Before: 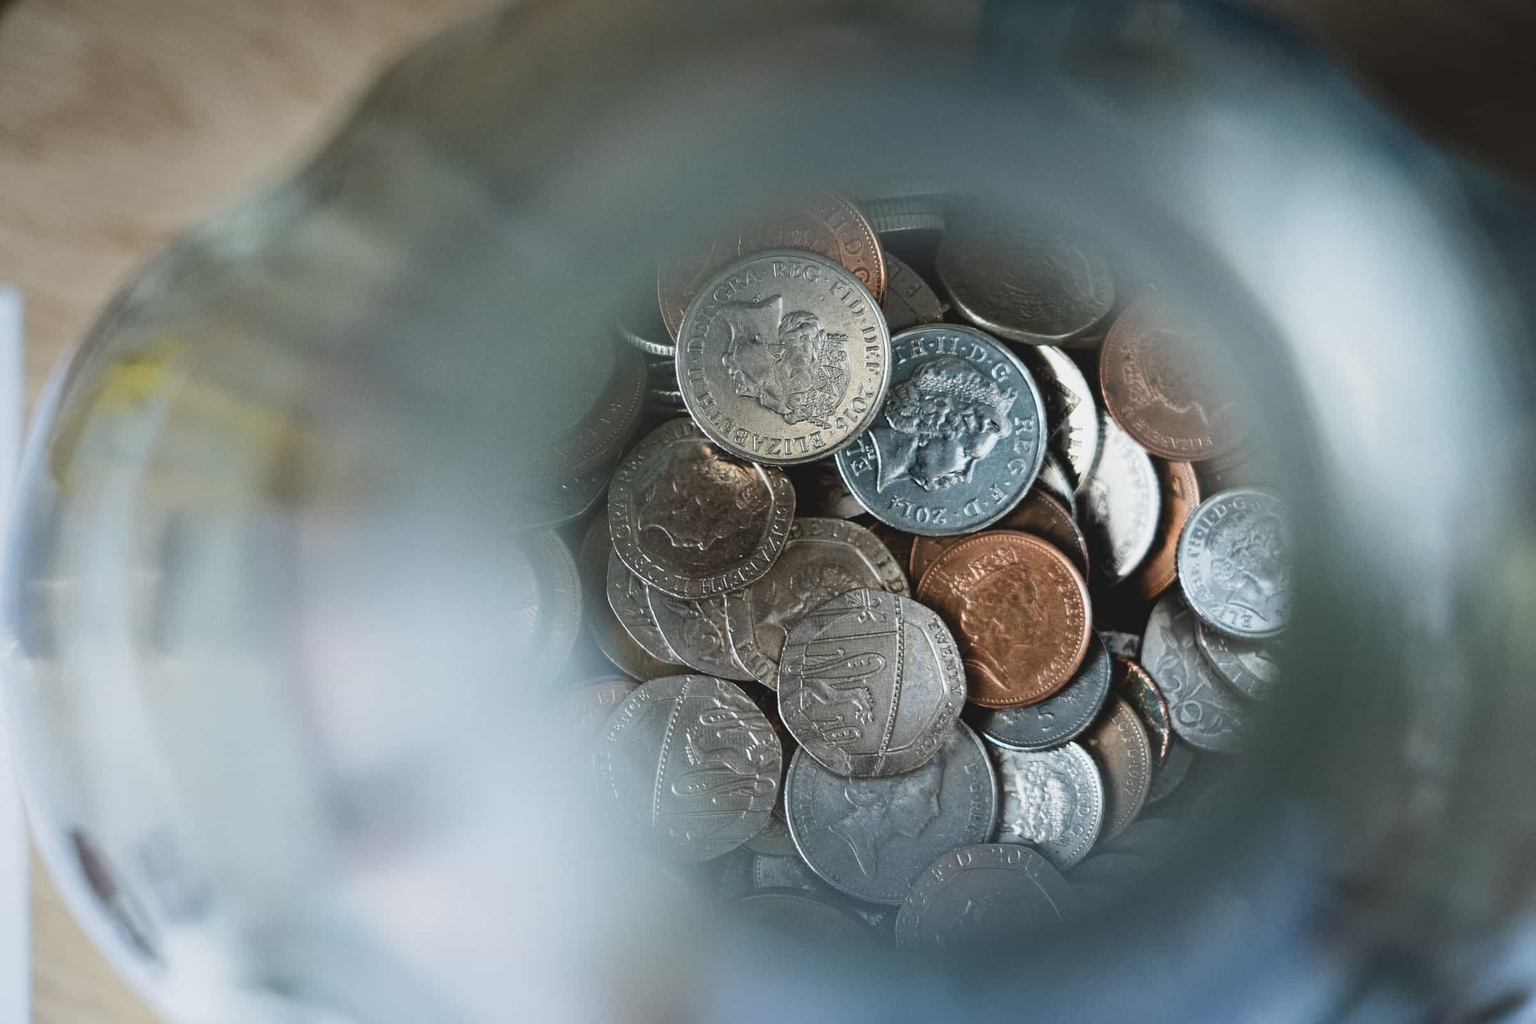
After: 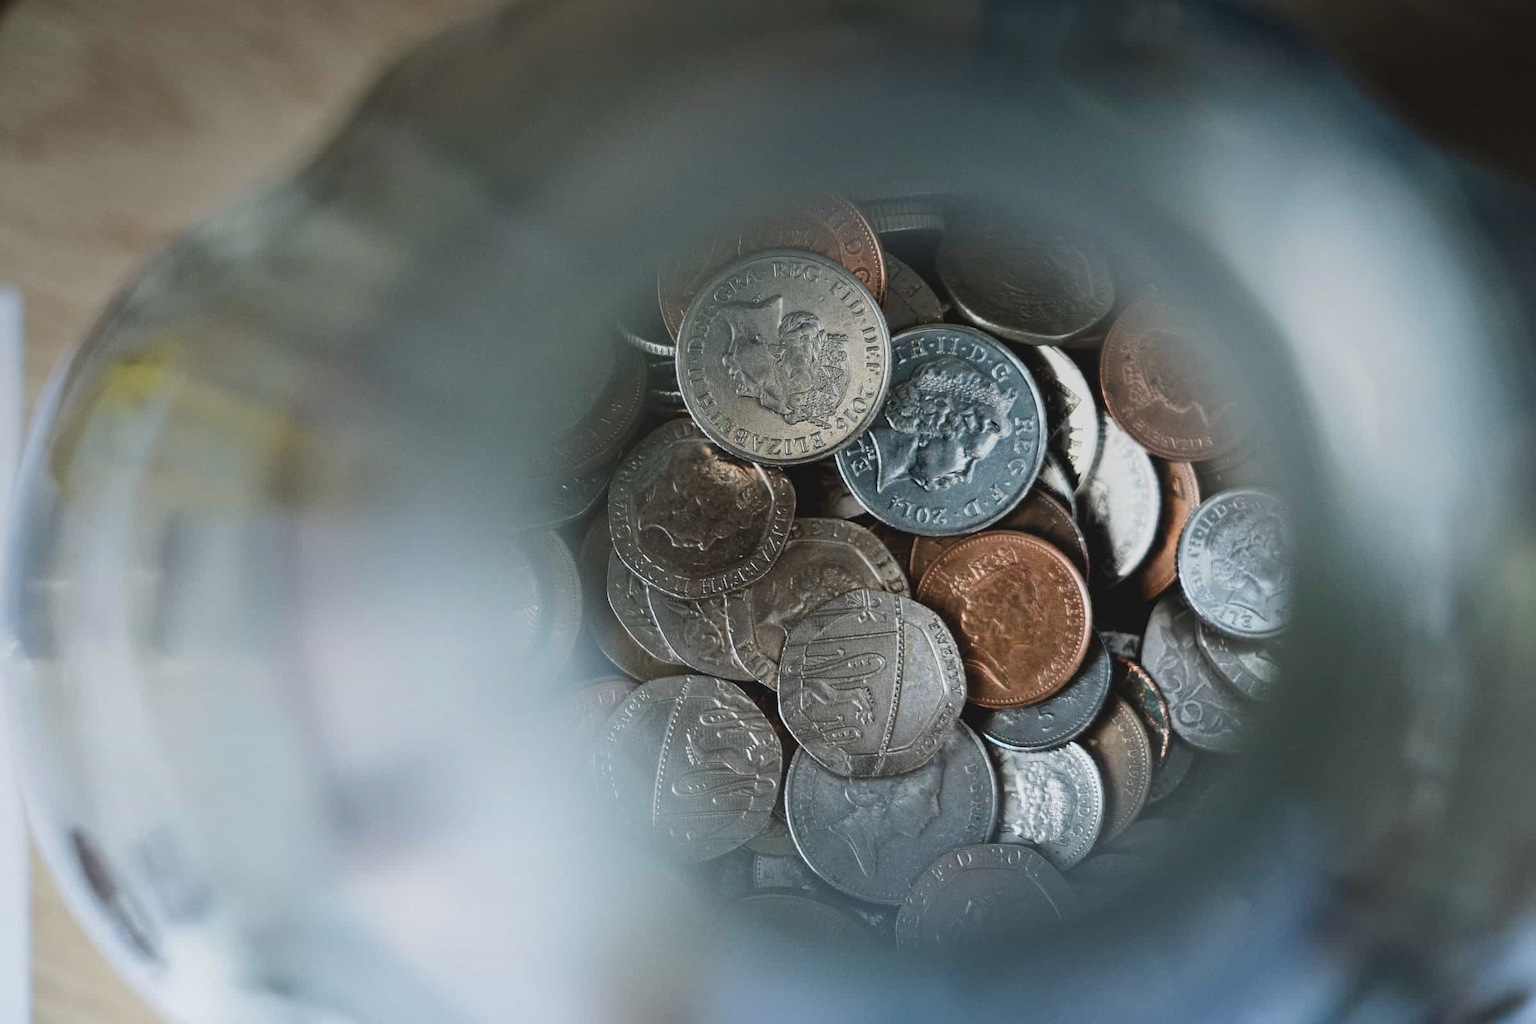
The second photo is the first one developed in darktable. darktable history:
graduated density: on, module defaults
grain: coarseness 0.81 ISO, strength 1.34%, mid-tones bias 0%
